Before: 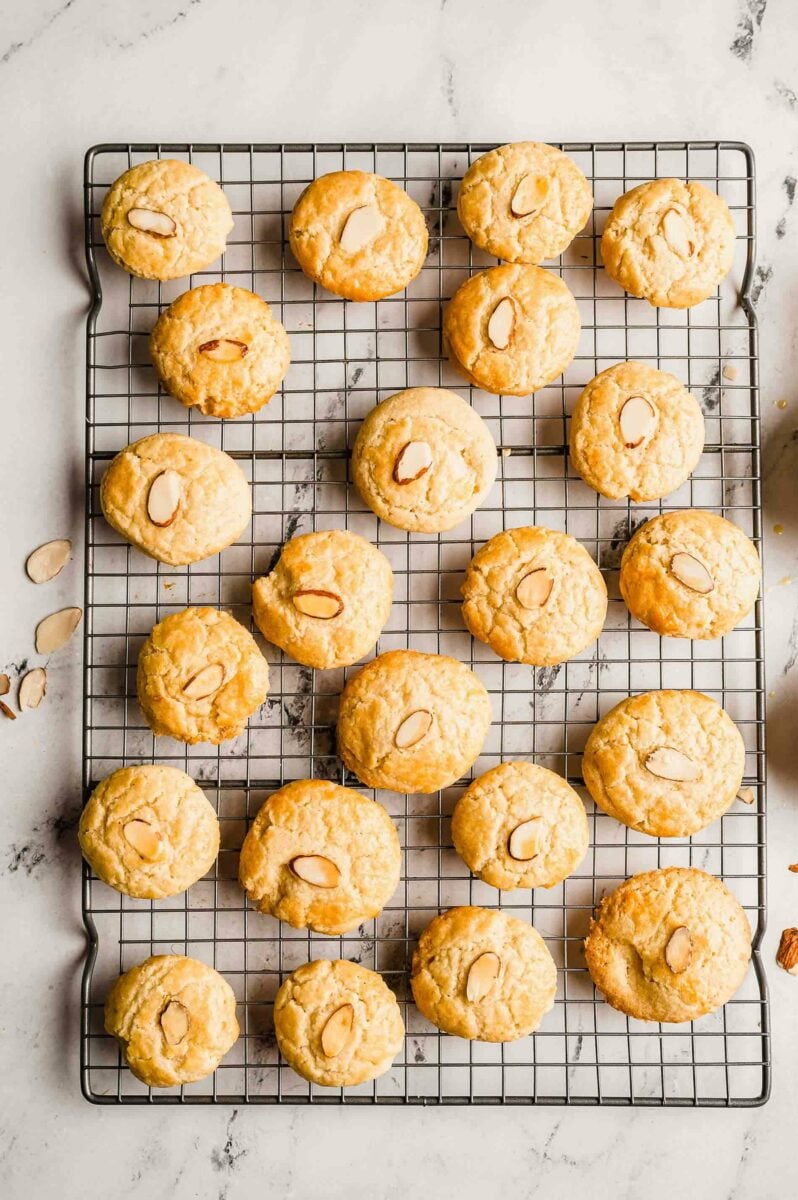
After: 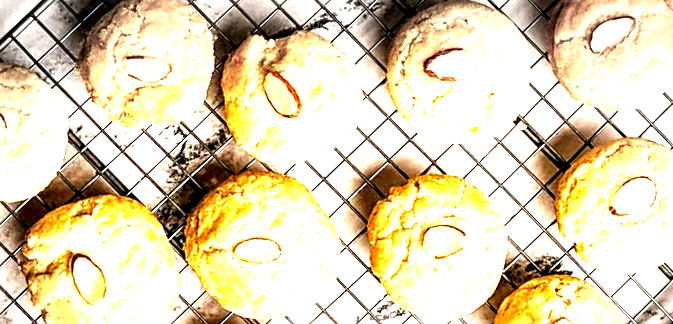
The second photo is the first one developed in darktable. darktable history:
local contrast: shadows 161%, detail 226%
crop and rotate: angle -46.05°, top 16.655%, right 1.006%, bottom 11.702%
sharpen: on, module defaults
tone equalizer: -8 EV -0.758 EV, -7 EV -0.721 EV, -6 EV -0.621 EV, -5 EV -0.37 EV, -3 EV 0.369 EV, -2 EV 0.6 EV, -1 EV 0.681 EV, +0 EV 0.774 EV, mask exposure compensation -0.506 EV
exposure: exposure 1.147 EV, compensate highlight preservation false
contrast brightness saturation: brightness 0.128
vignetting: center (-0.025, 0.397), automatic ratio true
